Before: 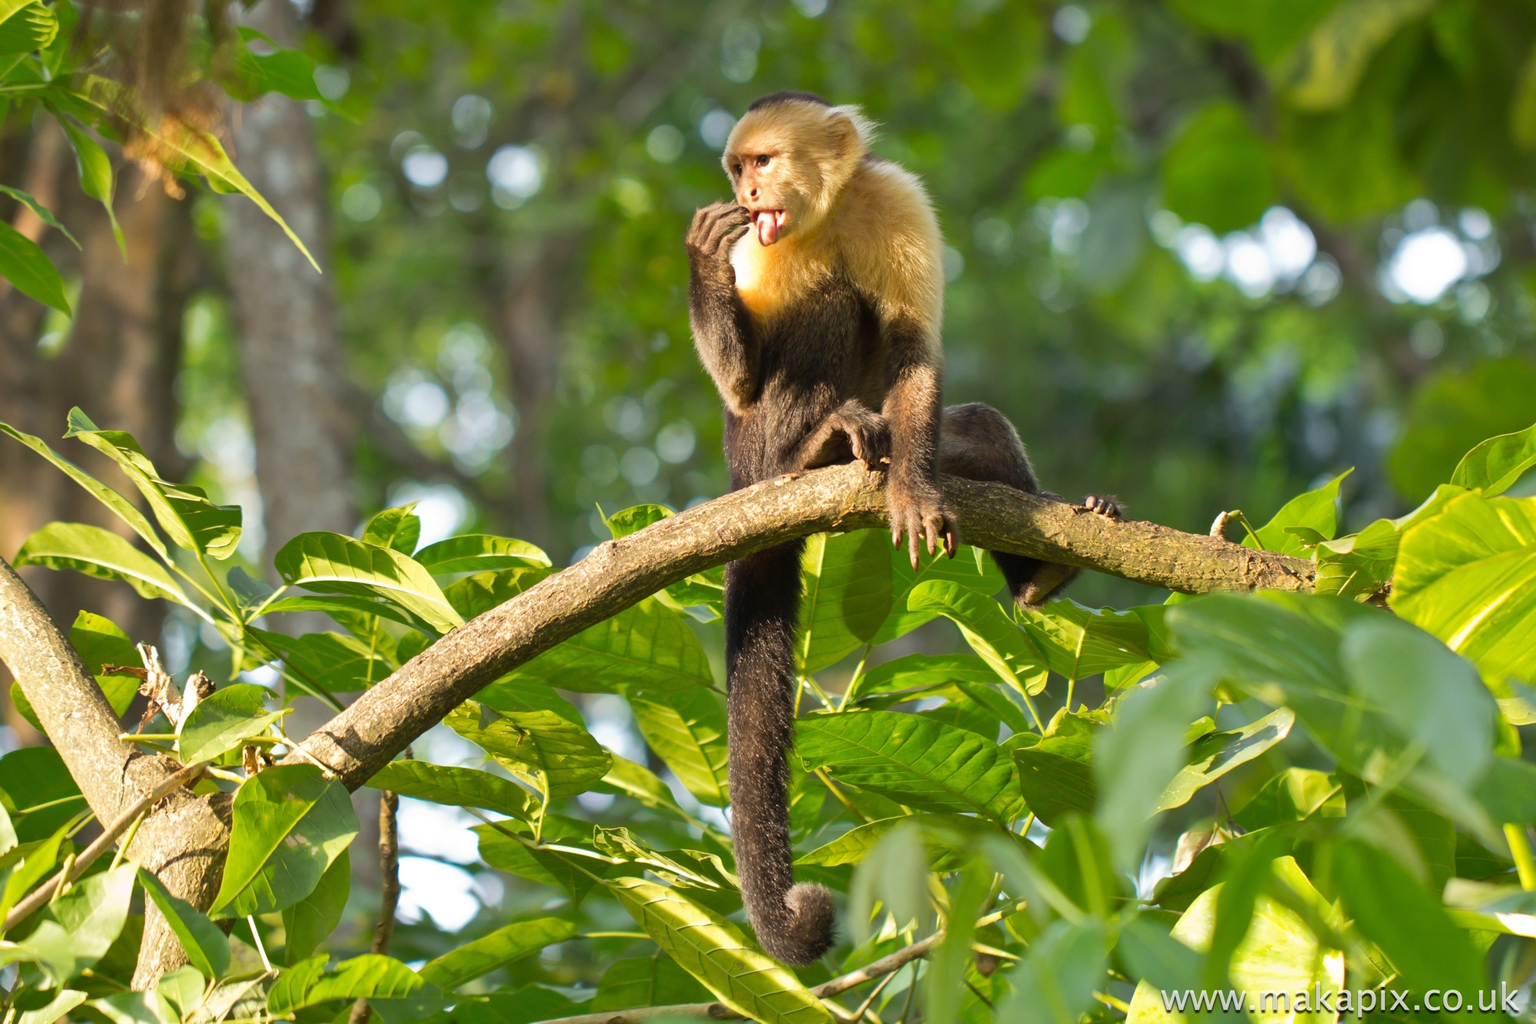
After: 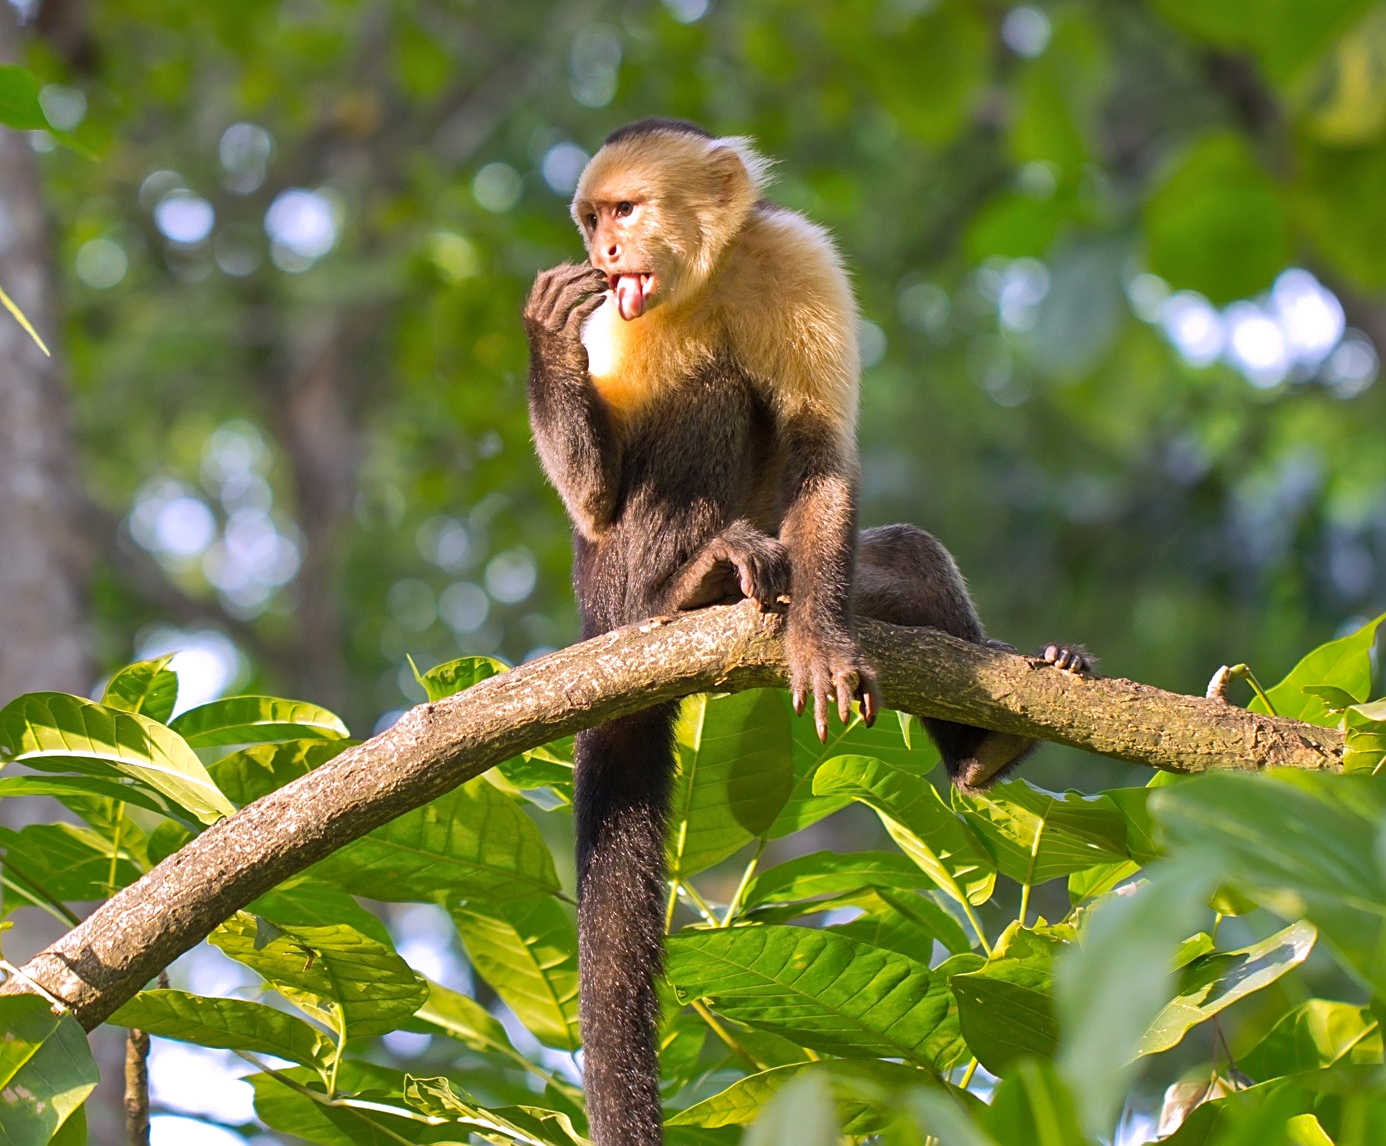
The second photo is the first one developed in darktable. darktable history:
crop: left 18.479%, right 12.2%, bottom 13.971%
sharpen: radius 1.967
local contrast: highlights 100%, shadows 100%, detail 120%, midtone range 0.2
shadows and highlights: on, module defaults
white balance: red 1.042, blue 1.17
